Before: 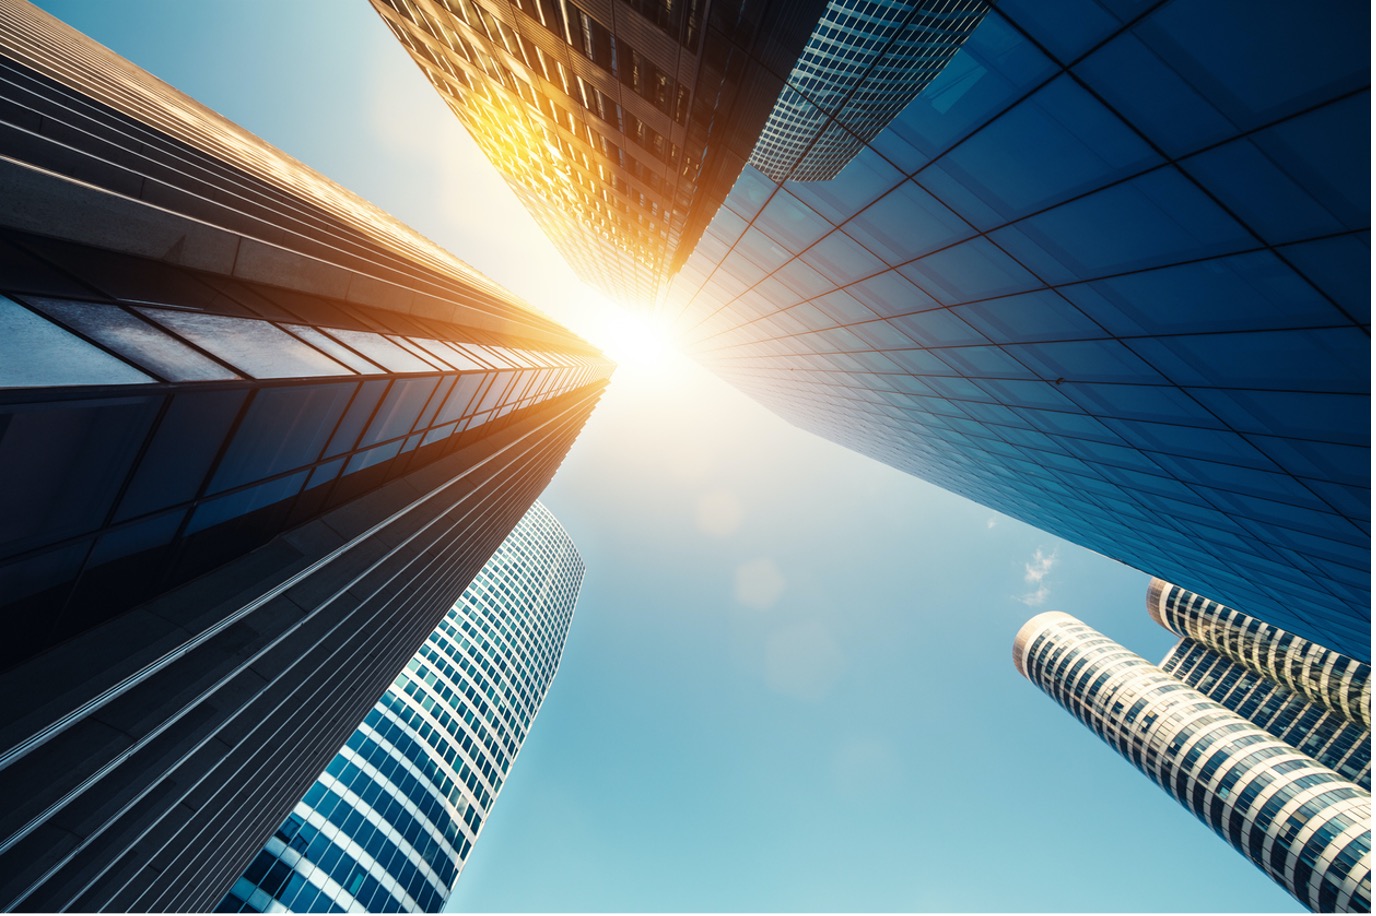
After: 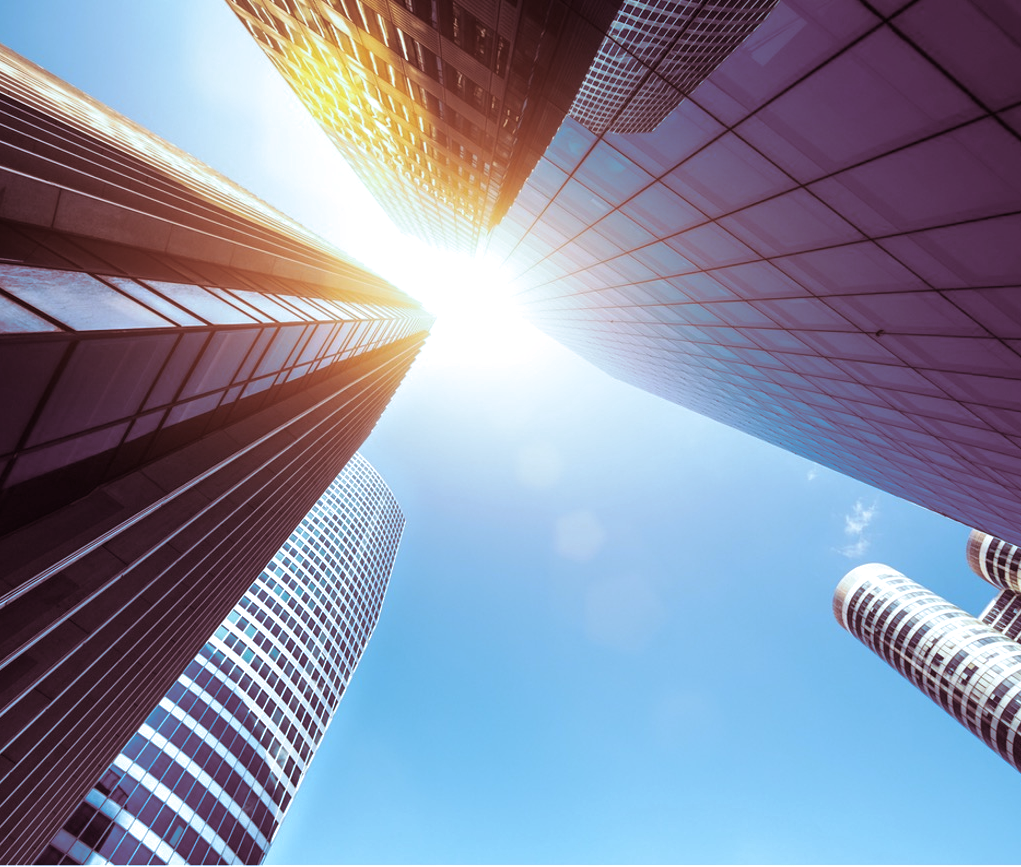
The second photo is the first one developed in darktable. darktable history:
white balance: red 0.948, green 1.02, blue 1.176
crop and rotate: left 13.15%, top 5.251%, right 12.609%
split-toning: highlights › hue 180°
